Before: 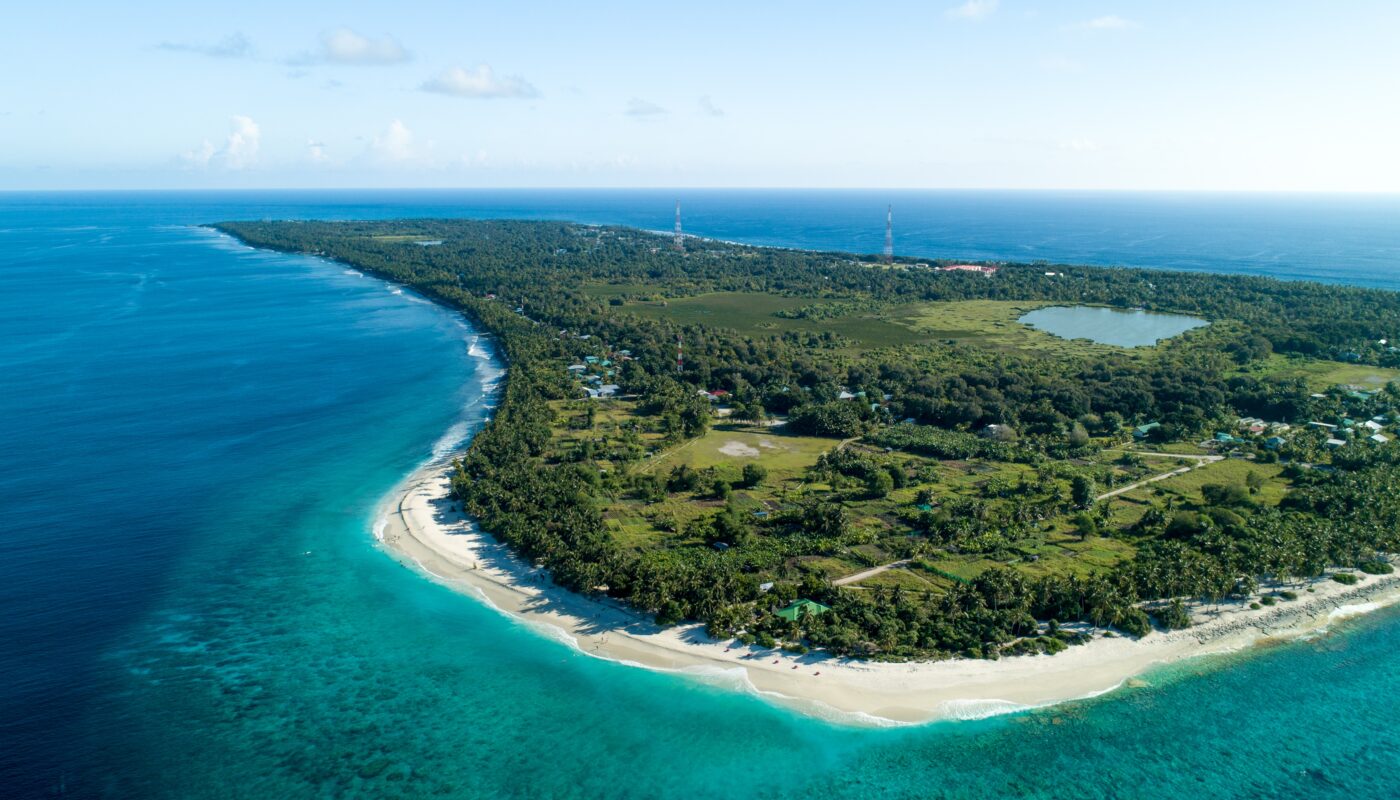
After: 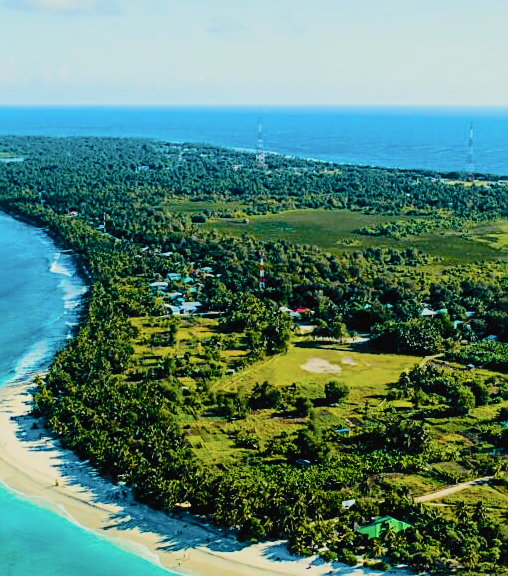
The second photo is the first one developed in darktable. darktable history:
local contrast: highlights 102%, shadows 100%, detail 119%, midtone range 0.2
color correction: highlights a* -0.145, highlights b* 0.108
filmic rgb: black relative exposure -6.72 EV, white relative exposure 4.56 EV, hardness 3.23
shadows and highlights: shadows 25.32, highlights -24.49
tone curve: curves: ch0 [(0, 0) (0.003, 0.049) (0.011, 0.052) (0.025, 0.057) (0.044, 0.069) (0.069, 0.076) (0.1, 0.09) (0.136, 0.111) (0.177, 0.15) (0.224, 0.197) (0.277, 0.267) (0.335, 0.366) (0.399, 0.477) (0.468, 0.561) (0.543, 0.651) (0.623, 0.733) (0.709, 0.804) (0.801, 0.869) (0.898, 0.924) (1, 1)], color space Lab, independent channels, preserve colors none
crop and rotate: left 29.883%, top 10.405%, right 33.822%, bottom 17.514%
sharpen: on, module defaults
color balance rgb: highlights gain › luminance 6.587%, highlights gain › chroma 2.496%, highlights gain › hue 88.84°, global offset › luminance -0.492%, perceptual saturation grading › global saturation 49.859%, global vibrance 42.184%
